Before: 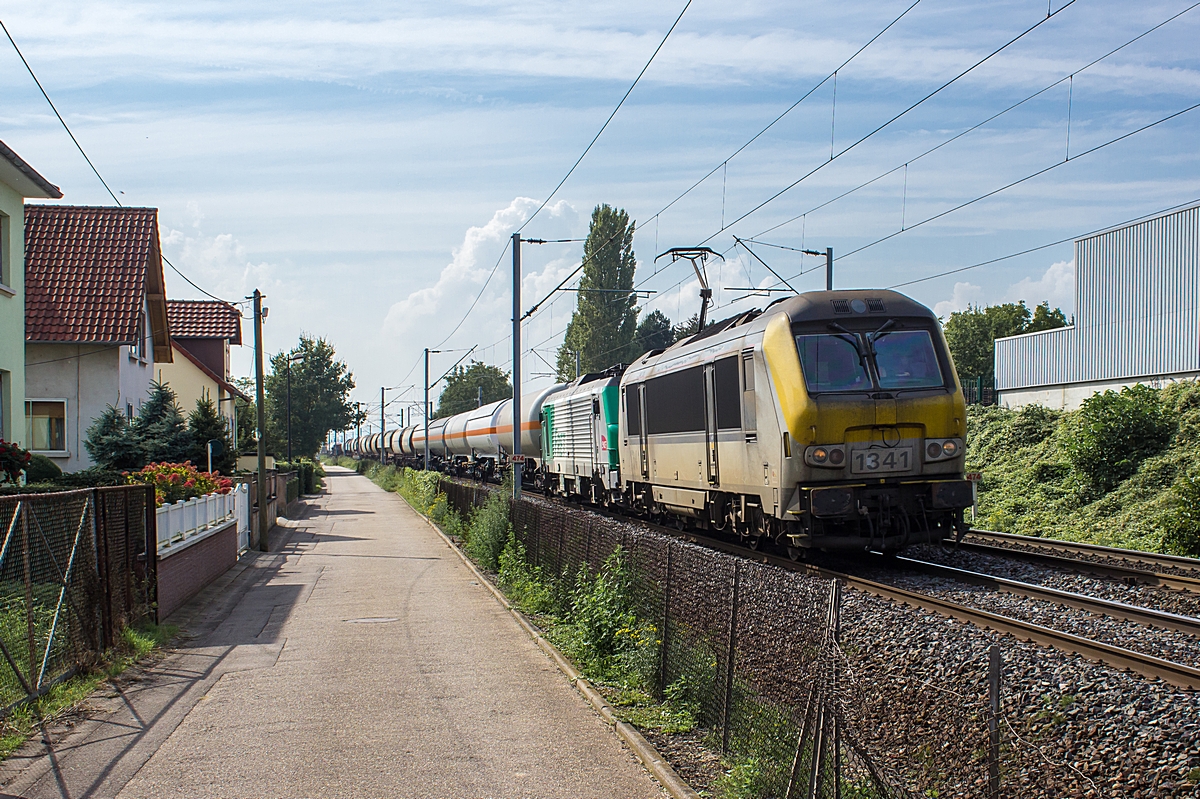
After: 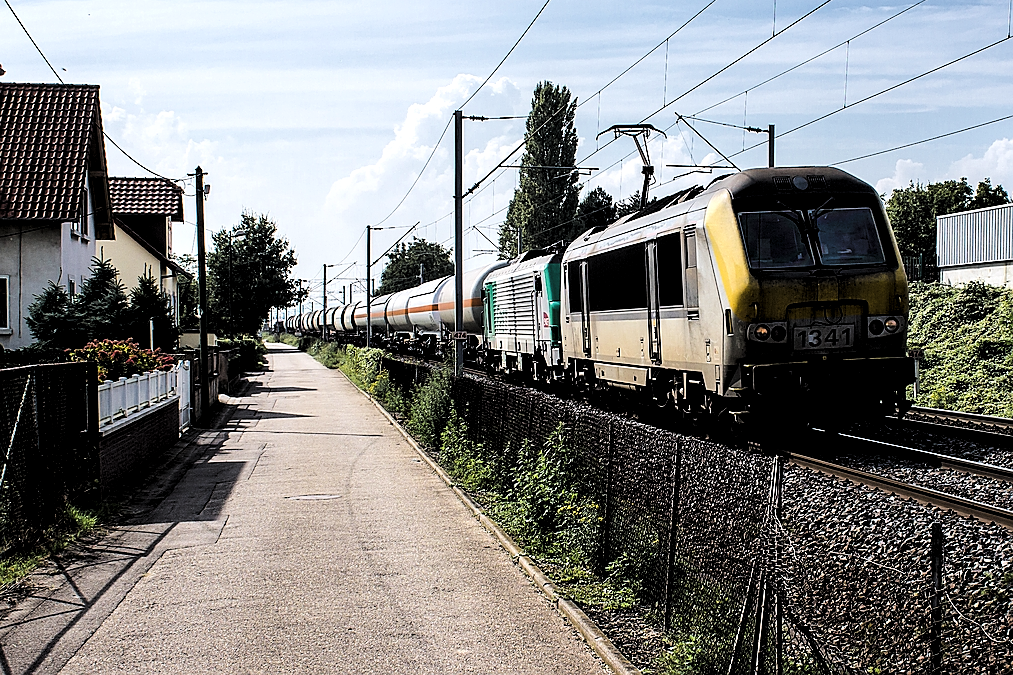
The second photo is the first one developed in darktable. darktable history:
sharpen: radius 0.969, amount 0.604
tone equalizer: -8 EV -0.417 EV, -7 EV -0.389 EV, -6 EV -0.333 EV, -5 EV -0.222 EV, -3 EV 0.222 EV, -2 EV 0.333 EV, -1 EV 0.389 EV, +0 EV 0.417 EV, edges refinement/feathering 500, mask exposure compensation -1.57 EV, preserve details no
tone curve: curves: ch0 [(0, 0.032) (0.181, 0.156) (0.751, 0.762) (1, 1)], color space Lab, linked channels, preserve colors none
white balance: red 1.004, blue 1.024
levels: levels [0.129, 0.519, 0.867]
crop and rotate: left 4.842%, top 15.51%, right 10.668%
local contrast: highlights 100%, shadows 100%, detail 120%, midtone range 0.2
filmic rgb: black relative exposure -7.65 EV, white relative exposure 4.56 EV, hardness 3.61
